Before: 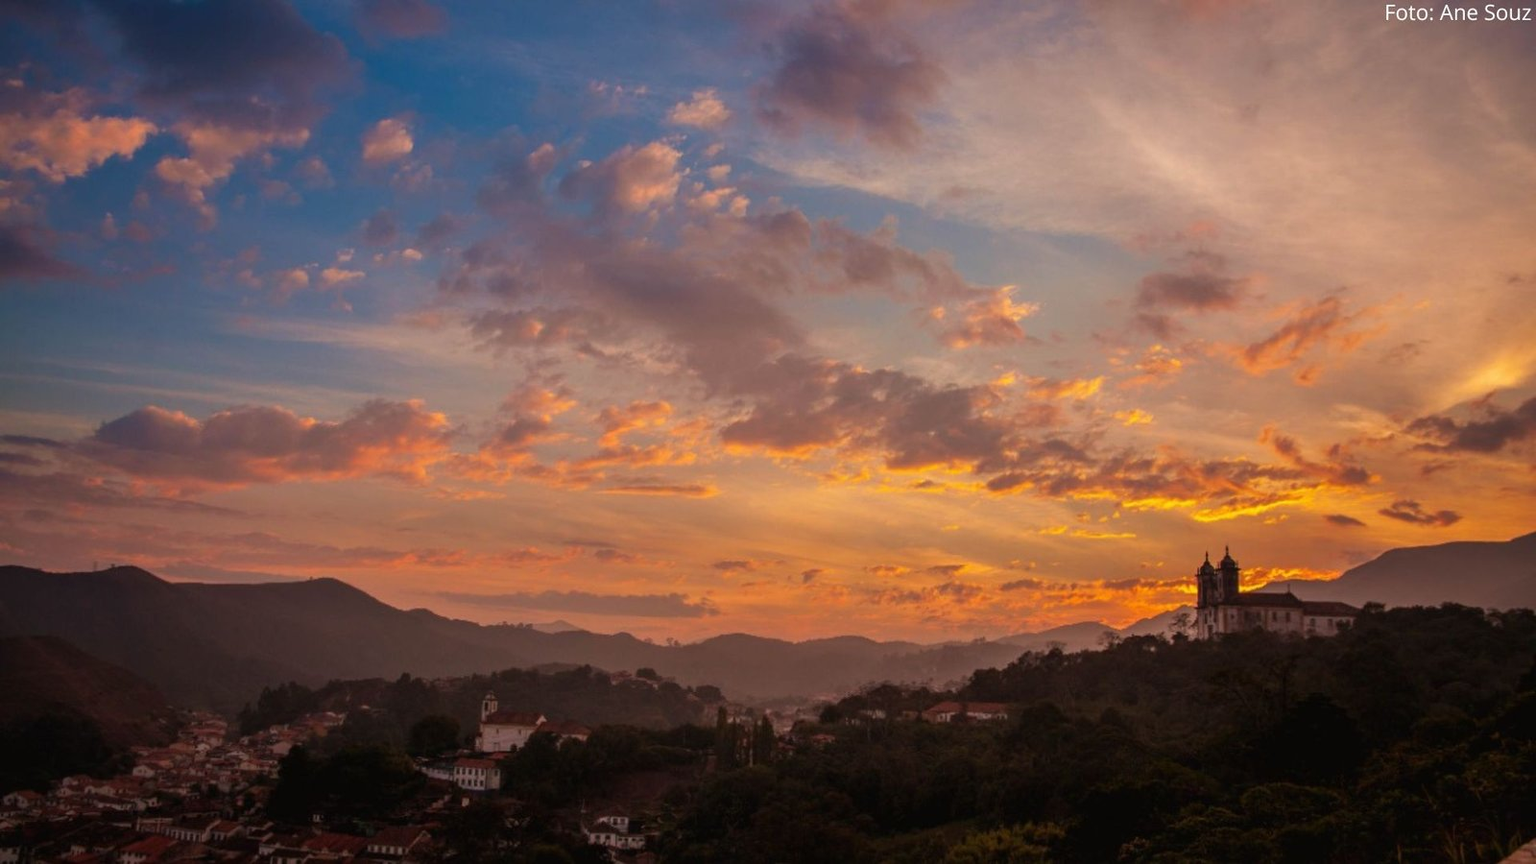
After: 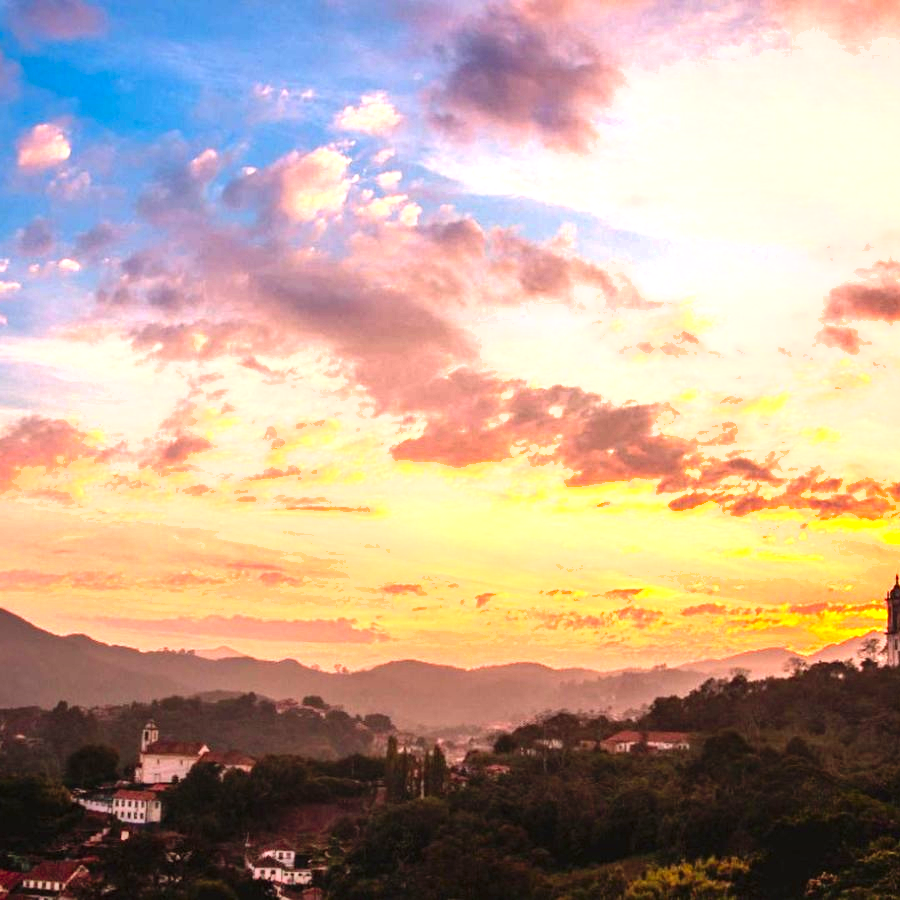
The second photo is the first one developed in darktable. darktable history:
crop and rotate: left 22.516%, right 21.234%
levels: levels [0, 0.281, 0.562]
shadows and highlights: shadows 49, highlights -41, soften with gaussian
